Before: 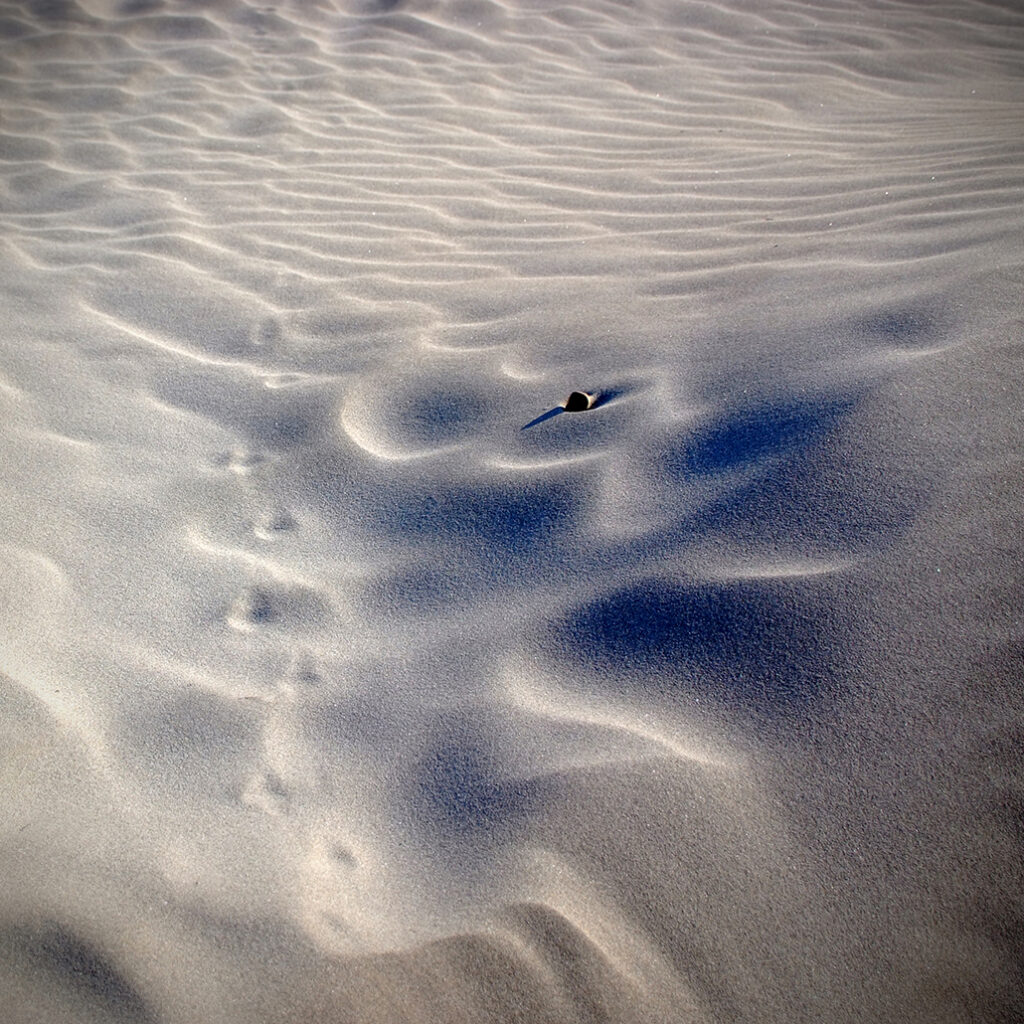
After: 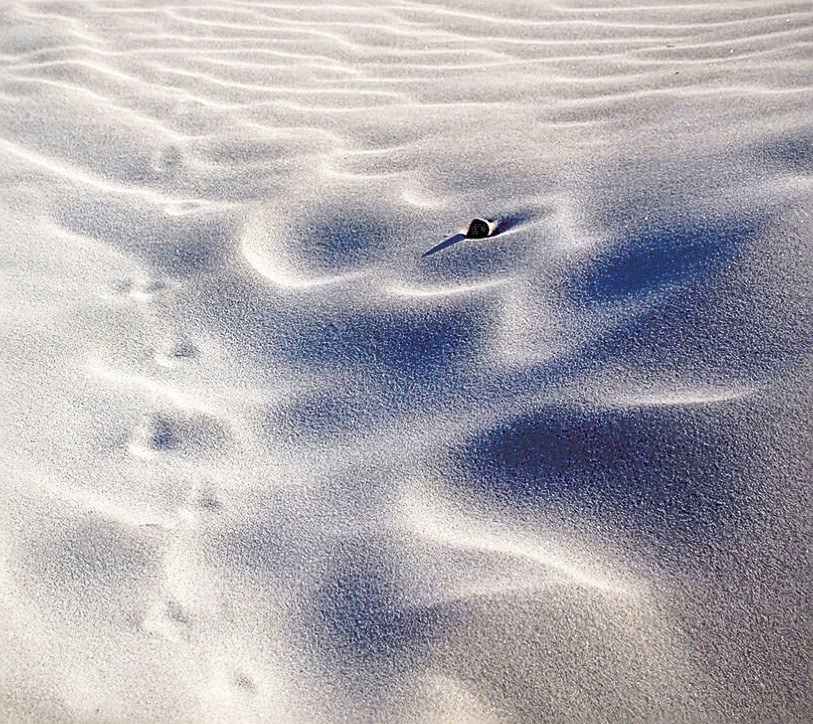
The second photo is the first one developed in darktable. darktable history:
crop: left 9.712%, top 16.928%, right 10.845%, bottom 12.332%
local contrast: mode bilateral grid, contrast 20, coarseness 50, detail 120%, midtone range 0.2
tone curve: curves: ch0 [(0, 0) (0.003, 0.203) (0.011, 0.203) (0.025, 0.21) (0.044, 0.22) (0.069, 0.231) (0.1, 0.243) (0.136, 0.255) (0.177, 0.277) (0.224, 0.305) (0.277, 0.346) (0.335, 0.412) (0.399, 0.492) (0.468, 0.571) (0.543, 0.658) (0.623, 0.75) (0.709, 0.837) (0.801, 0.905) (0.898, 0.955) (1, 1)], preserve colors none
sharpen: on, module defaults
